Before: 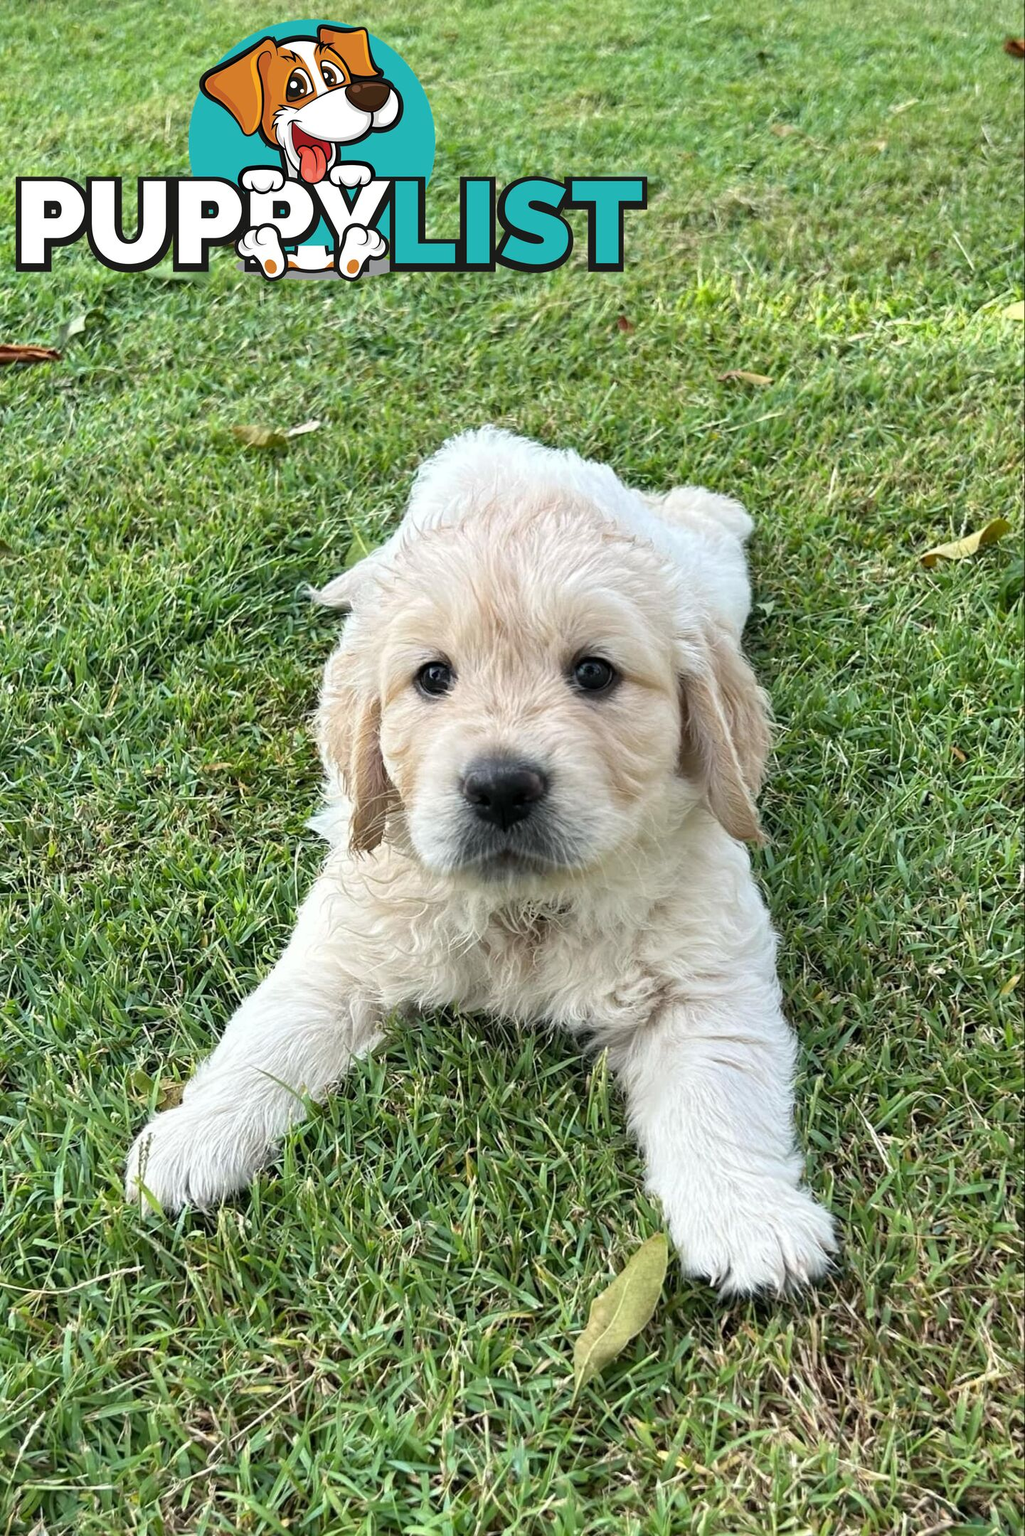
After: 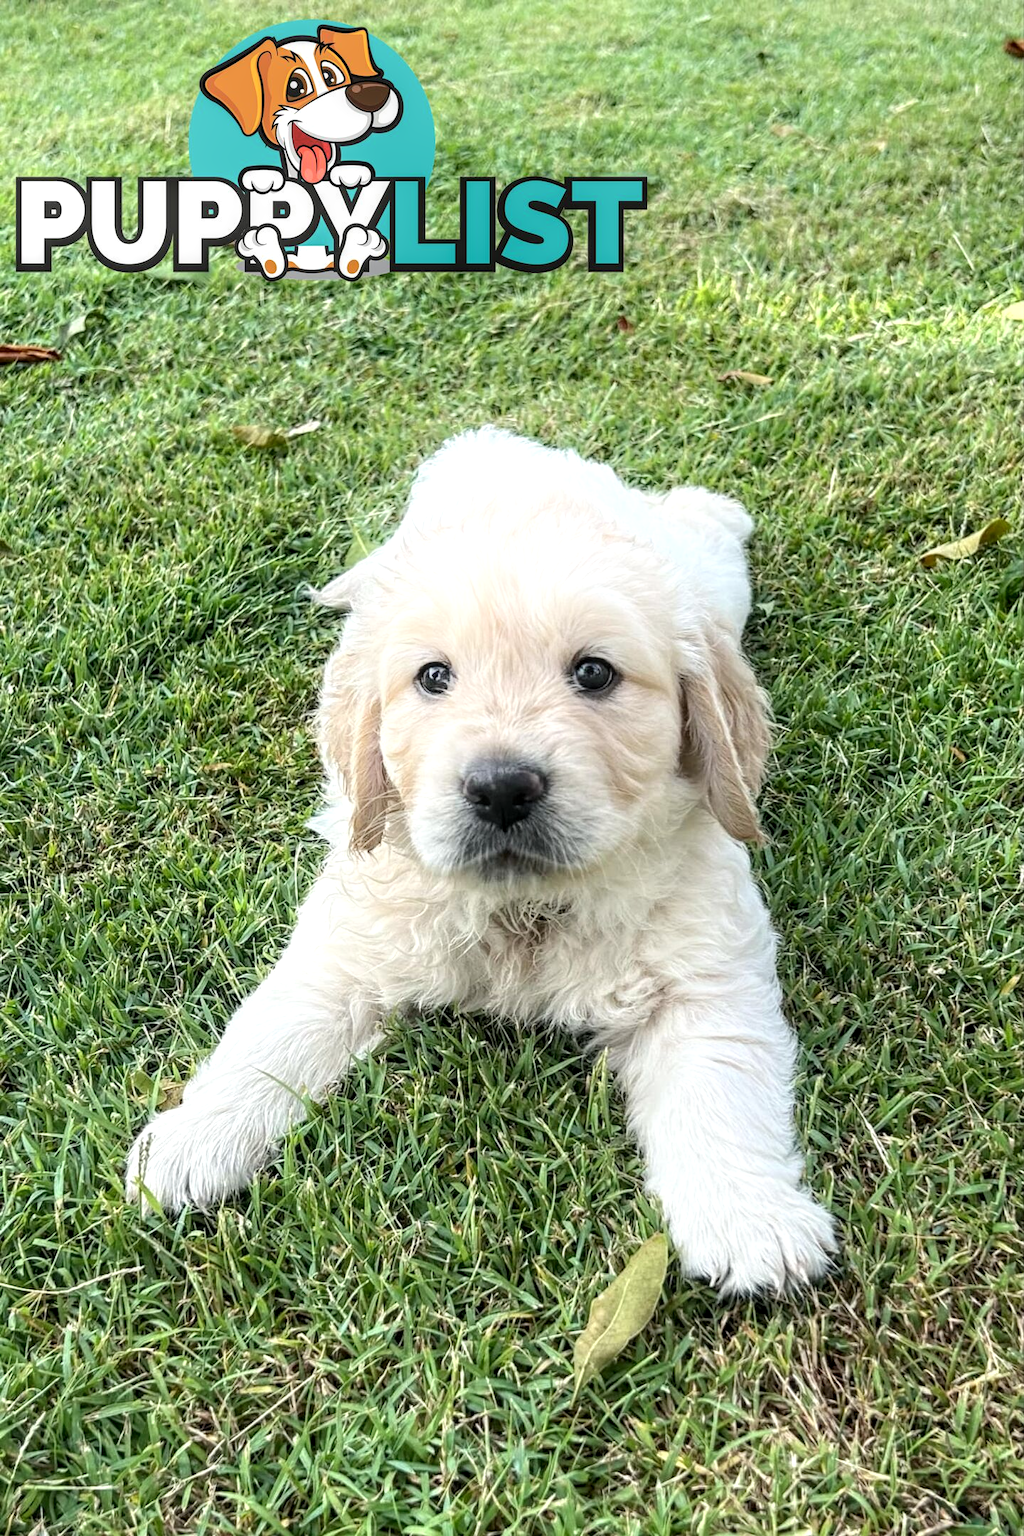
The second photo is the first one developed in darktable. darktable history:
shadows and highlights: shadows -89.43, highlights 89.65, highlights color adjustment 45.72%, soften with gaussian
local contrast: highlights 61%, detail 143%, midtone range 0.434
